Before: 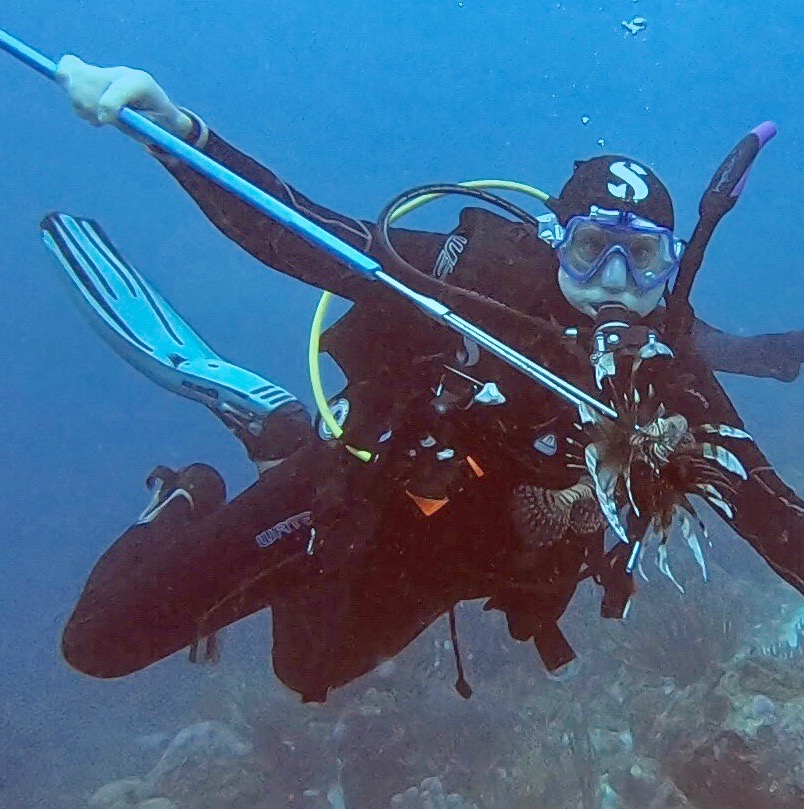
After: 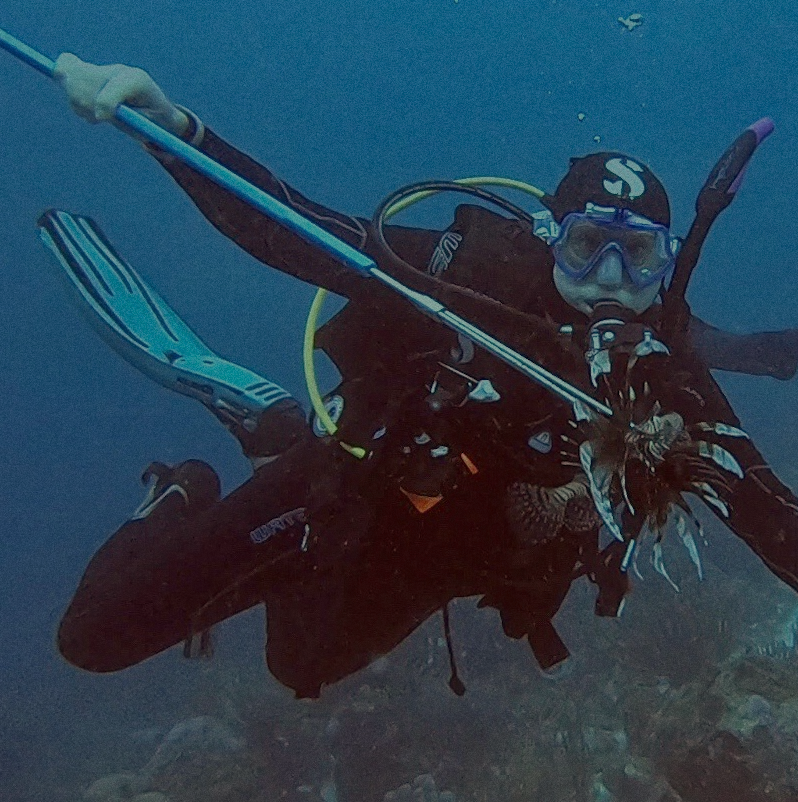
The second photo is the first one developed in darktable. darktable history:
white balance: red 1.045, blue 0.932
rotate and perspective: rotation 0.192°, lens shift (horizontal) -0.015, crop left 0.005, crop right 0.996, crop top 0.006, crop bottom 0.99
exposure: exposure -1.468 EV, compensate highlight preservation false
grain: coarseness 0.09 ISO
